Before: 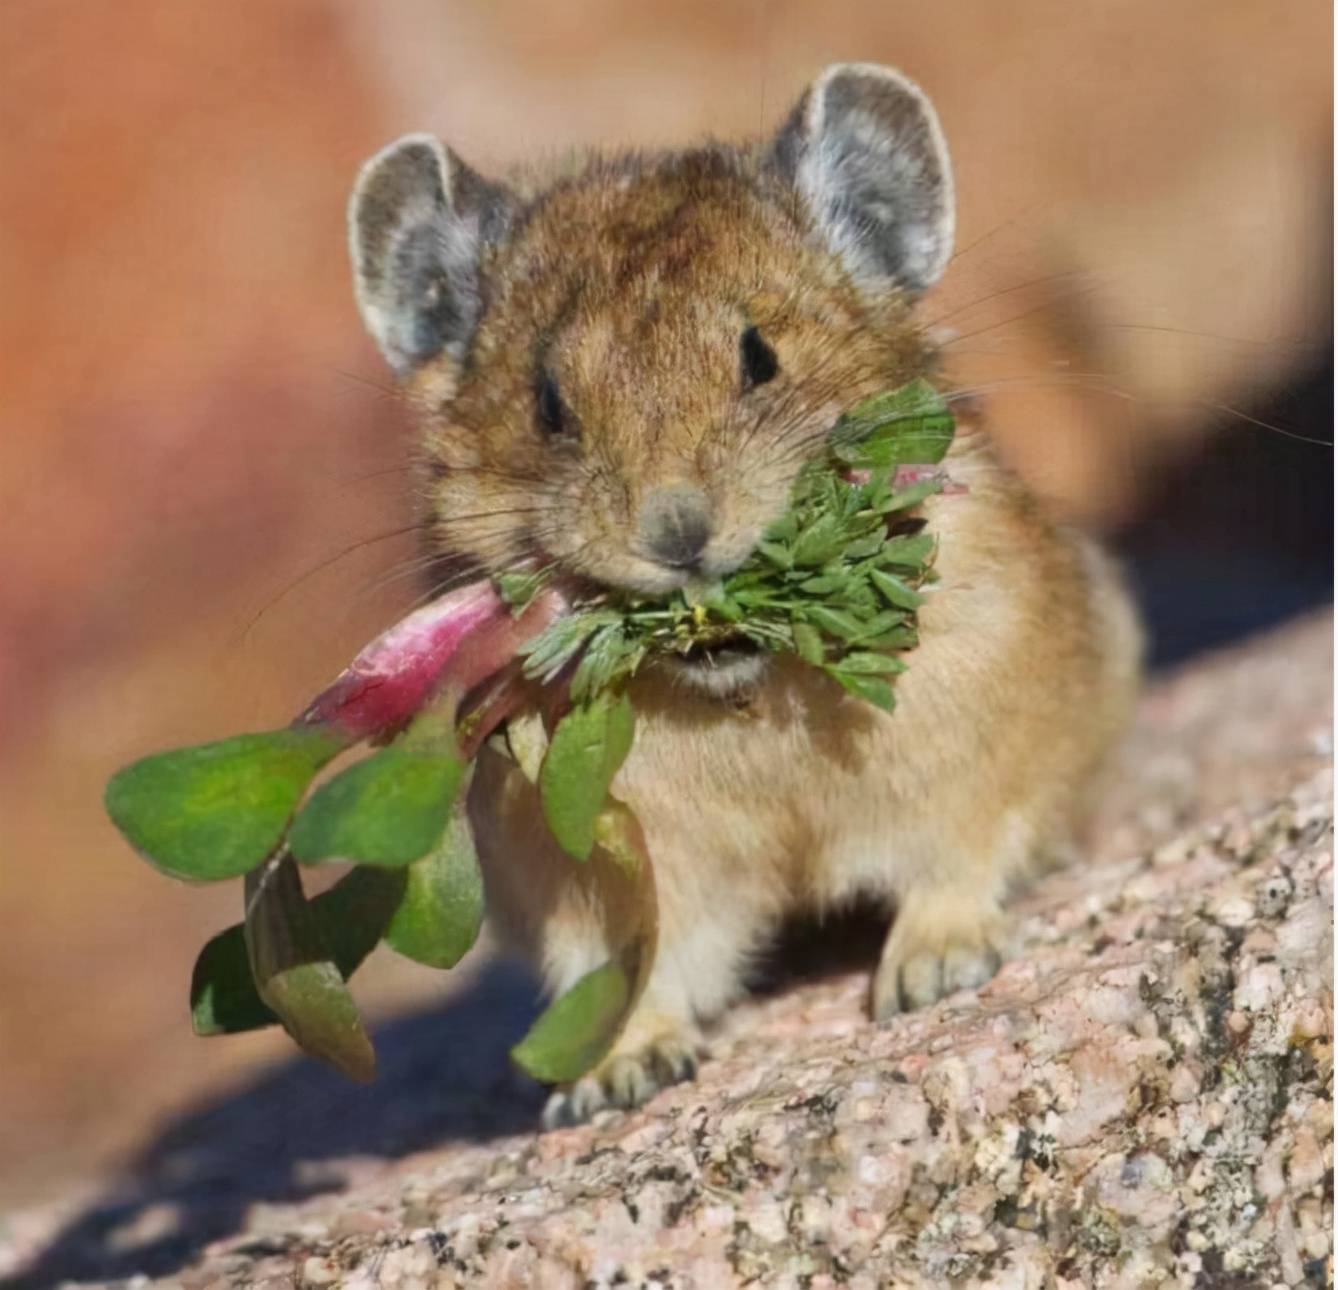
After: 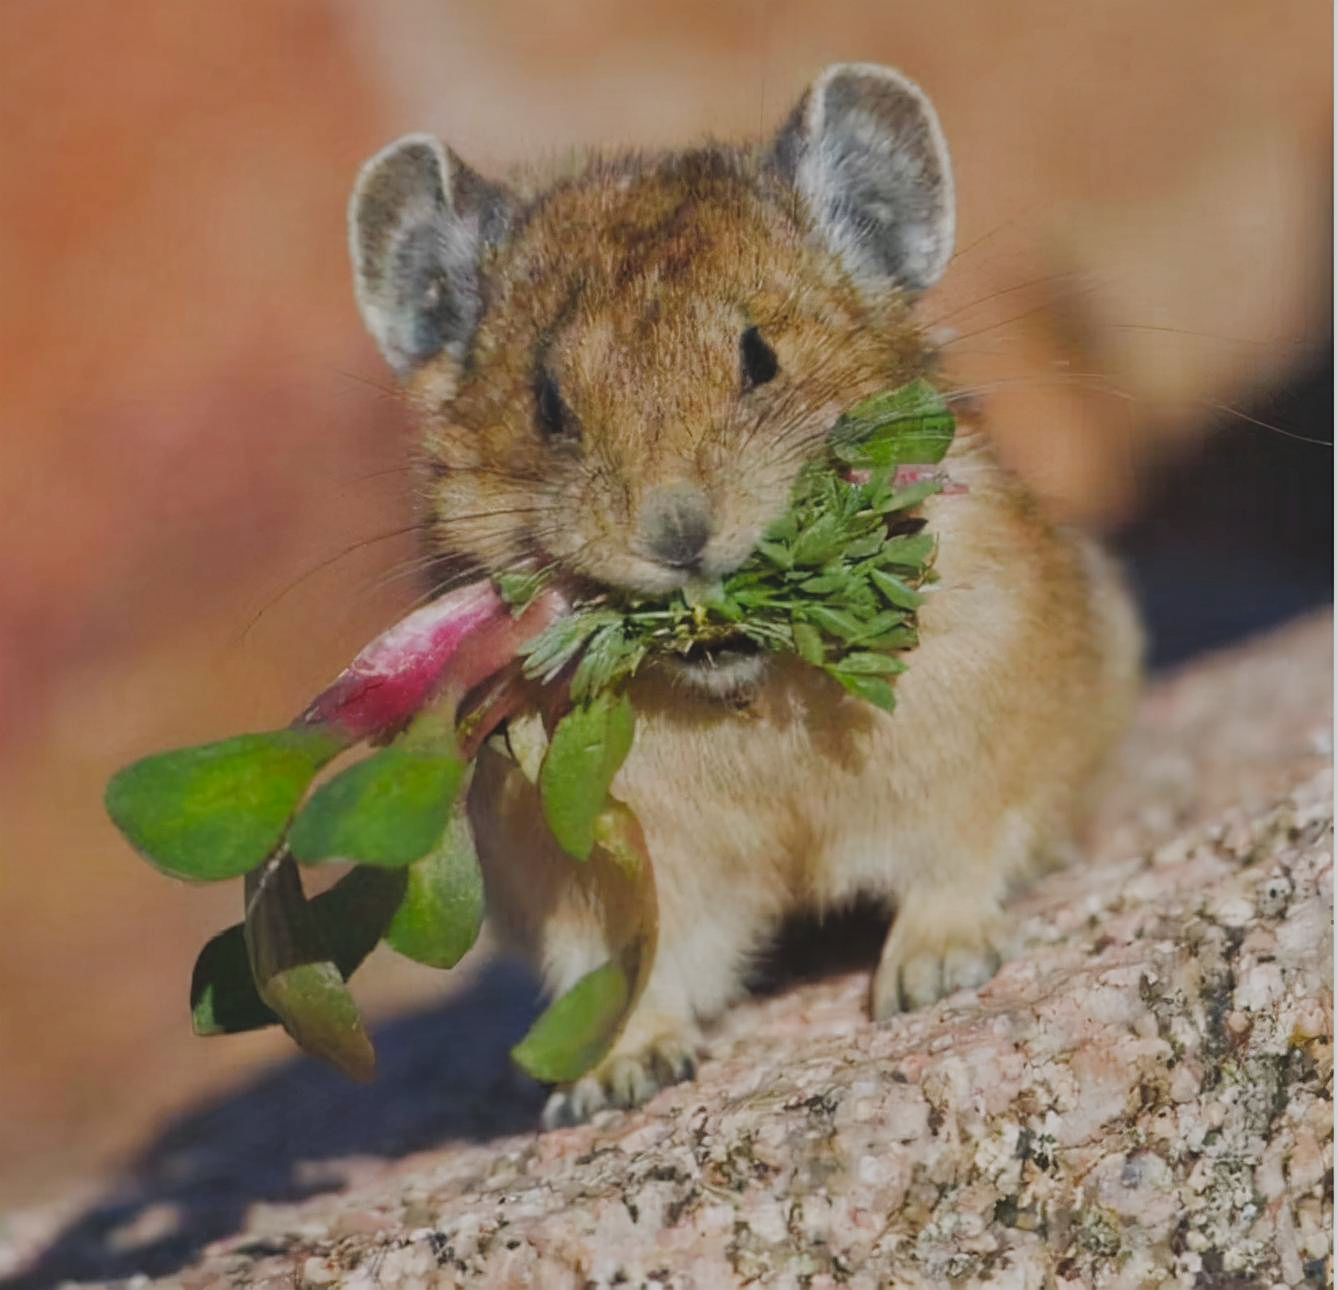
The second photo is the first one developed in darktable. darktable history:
color balance rgb: global offset › luminance 1.476%, perceptual saturation grading › global saturation 29.625%
sharpen: on, module defaults
exposure: exposure -0.297 EV, compensate exposure bias true, compensate highlight preservation false
filmic rgb: black relative exposure -7.65 EV, white relative exposure 4.56 EV, threshold 2.99 EV, hardness 3.61, preserve chrominance RGB euclidean norm (legacy), color science v4 (2020), enable highlight reconstruction true
